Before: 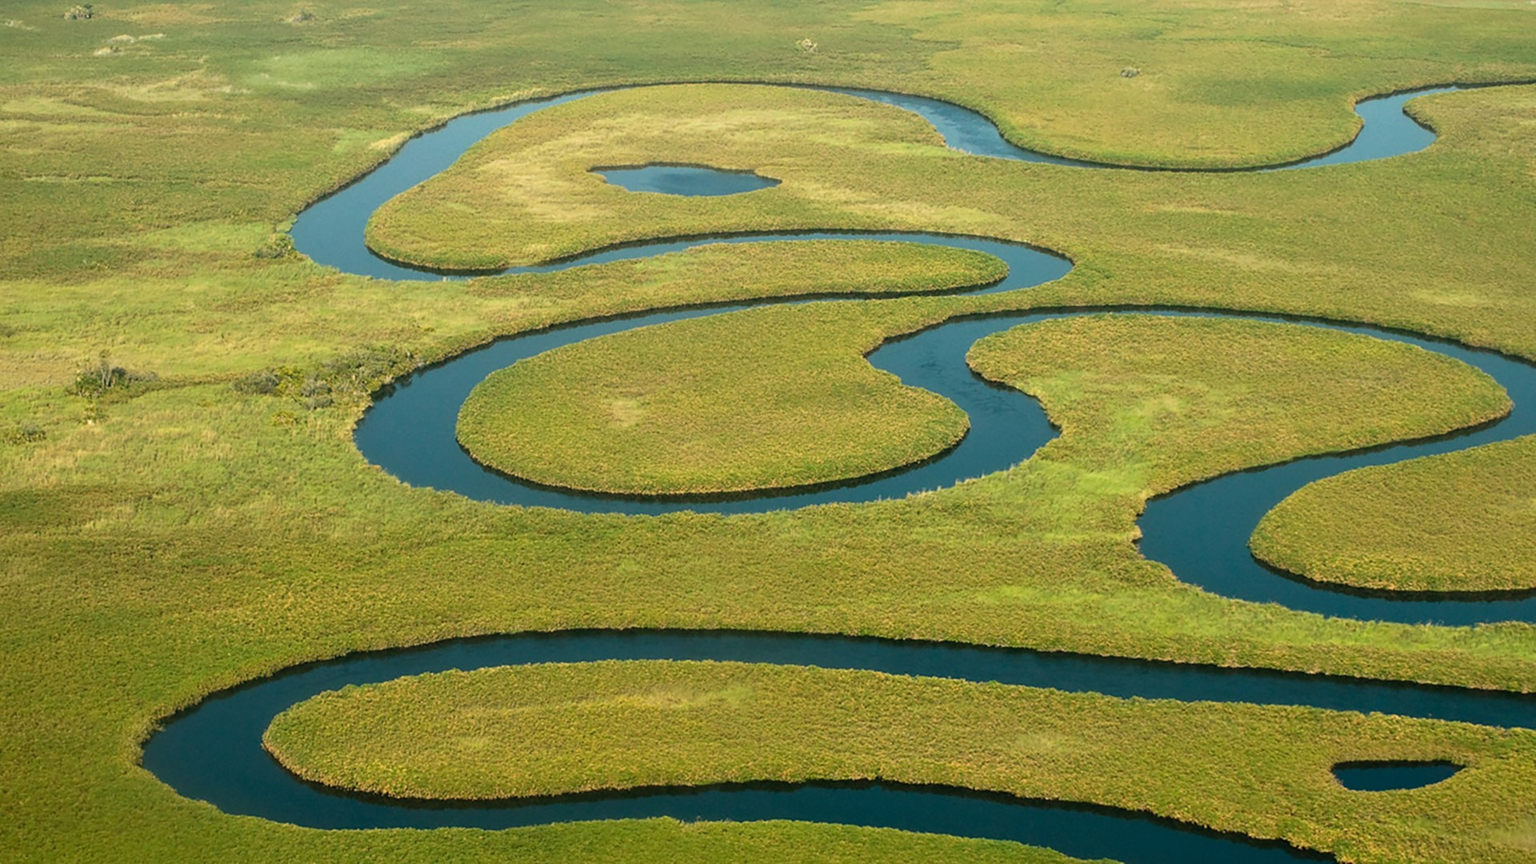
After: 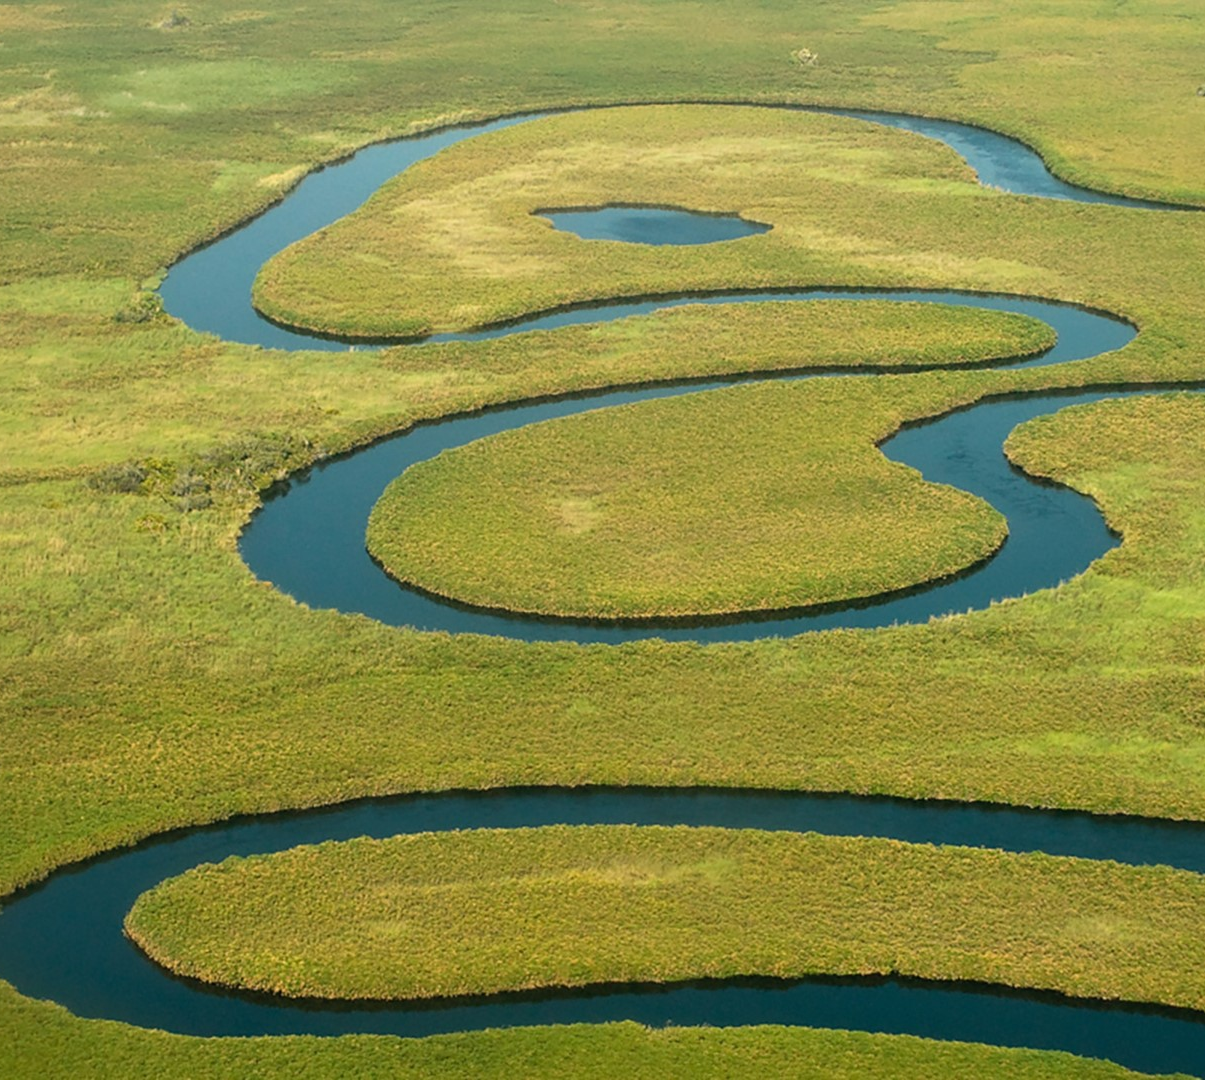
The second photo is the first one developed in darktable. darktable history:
crop: left 10.649%, right 26.575%
